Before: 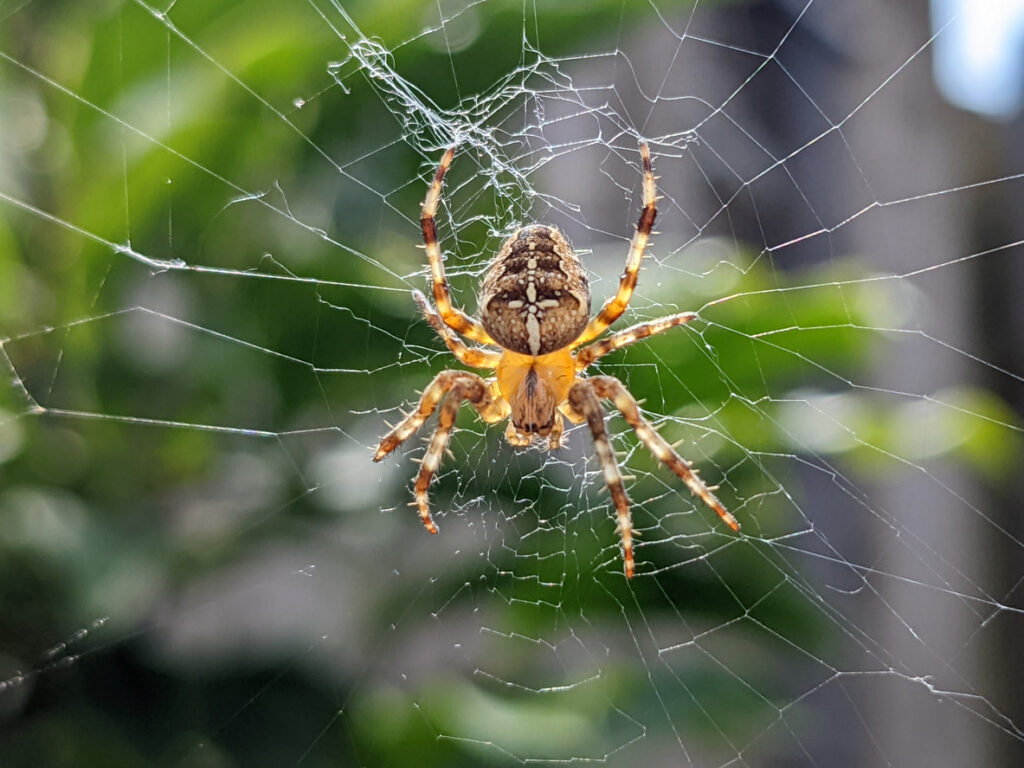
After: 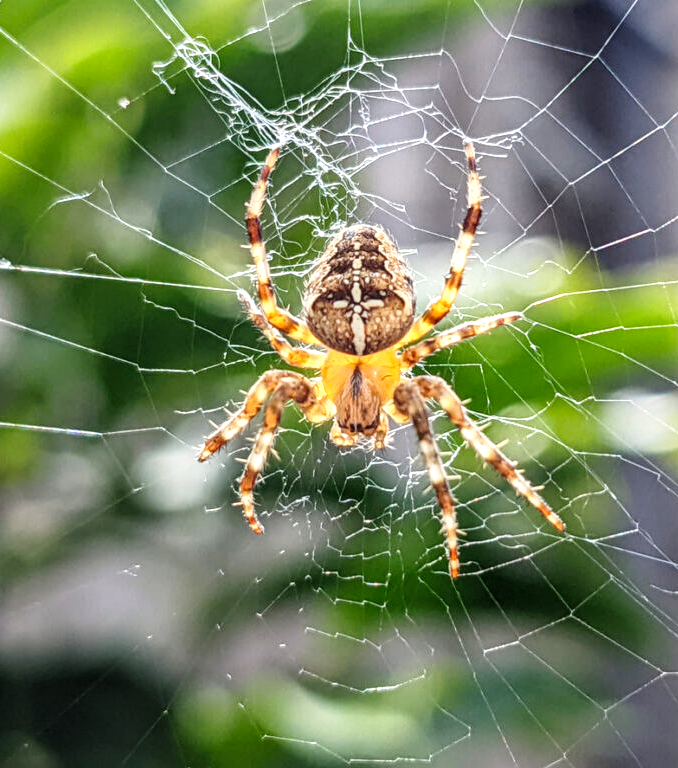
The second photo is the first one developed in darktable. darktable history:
exposure: black level correction 0.001, exposure 0.5 EV, compensate highlight preservation false
local contrast: on, module defaults
tone curve: curves: ch0 [(0, 0.036) (0.119, 0.115) (0.466, 0.498) (0.715, 0.767) (0.817, 0.865) (1, 0.998)]; ch1 [(0, 0) (0.377, 0.424) (0.442, 0.491) (0.487, 0.498) (0.514, 0.512) (0.536, 0.577) (0.66, 0.724) (1, 1)]; ch2 [(0, 0) (0.38, 0.405) (0.463, 0.443) (0.492, 0.486) (0.526, 0.541) (0.578, 0.598) (1, 1)], preserve colors none
crop: left 17.182%, right 16.534%
